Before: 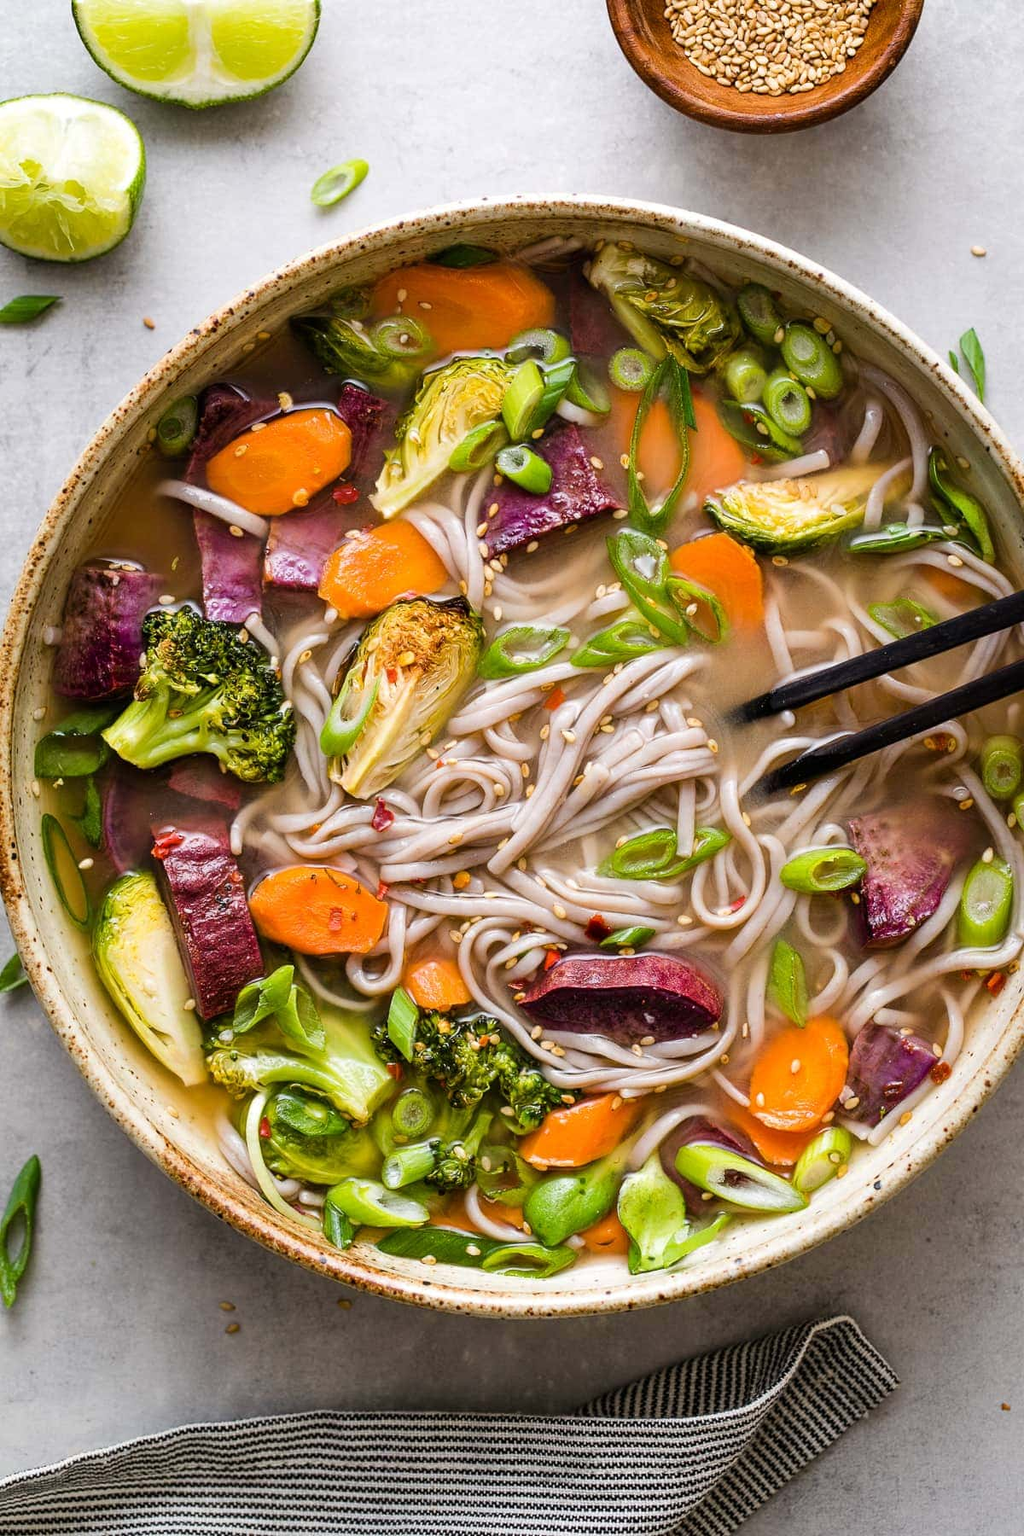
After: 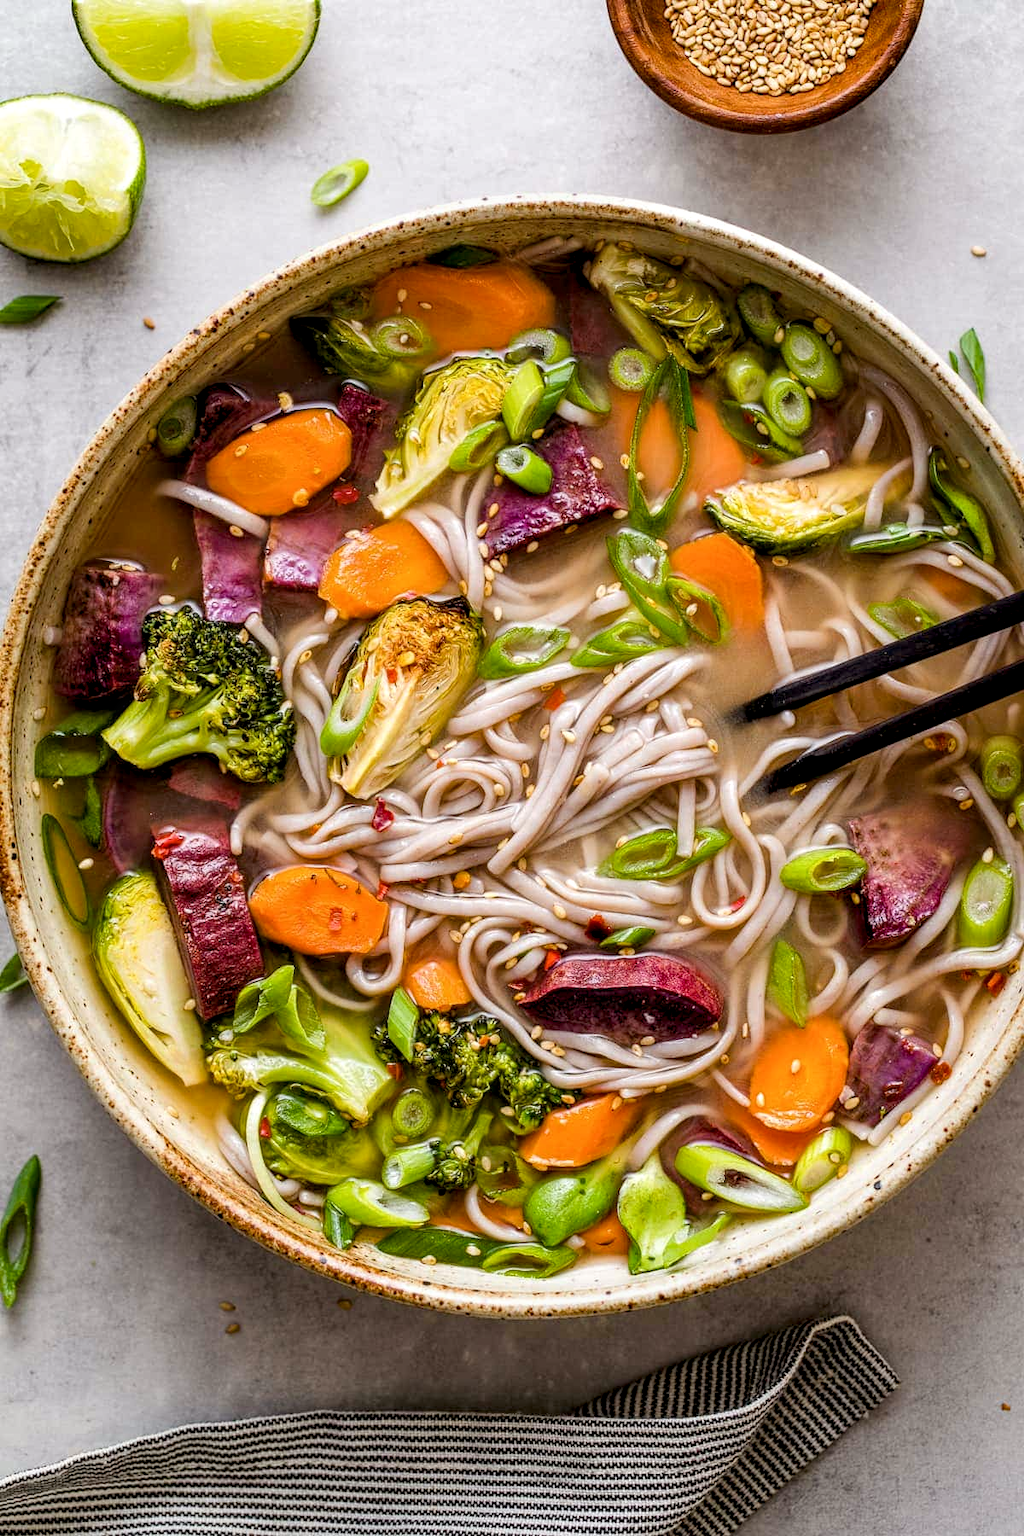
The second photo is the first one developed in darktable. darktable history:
local contrast: on, module defaults
color balance rgb: power › luminance 0.939%, power › chroma 0.384%, power › hue 34.53°, global offset › luminance -0.514%, perceptual saturation grading › global saturation -0.134%, perceptual saturation grading › mid-tones 11.272%
